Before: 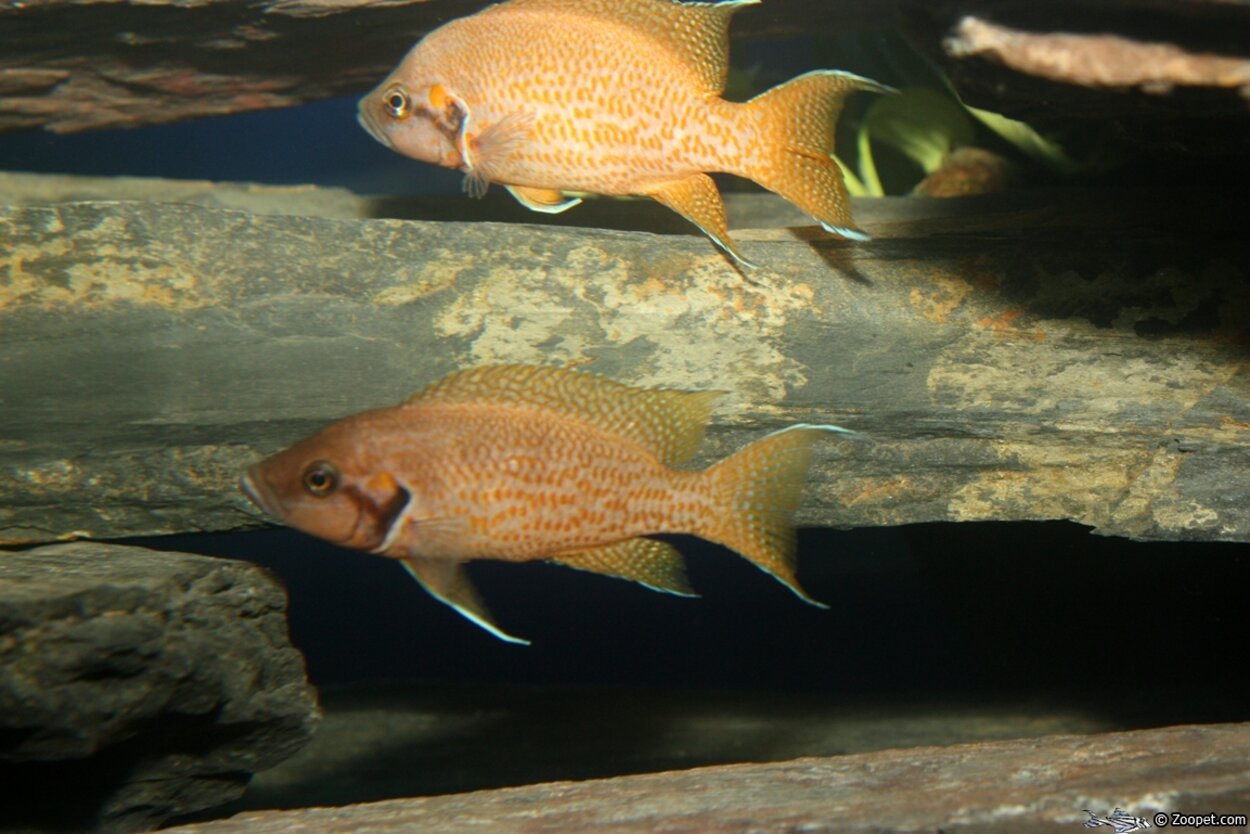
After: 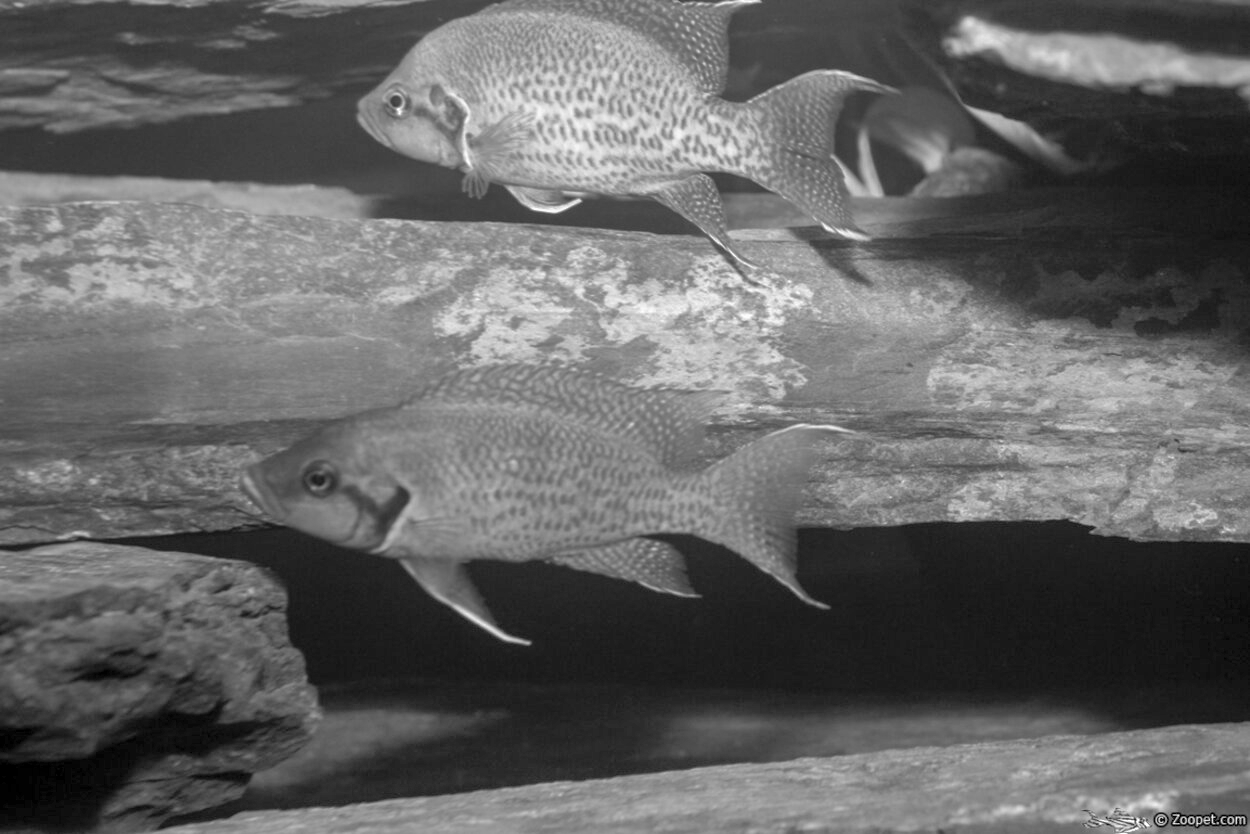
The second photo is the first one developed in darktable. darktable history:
exposure: exposure 0.217 EV, compensate highlight preservation false
shadows and highlights: on, module defaults
color contrast: green-magenta contrast 0.8, blue-yellow contrast 1.1, unbound 0
contrast brightness saturation: brightness 0.13
local contrast: on, module defaults
monochrome: a 0, b 0, size 0.5, highlights 0.57
